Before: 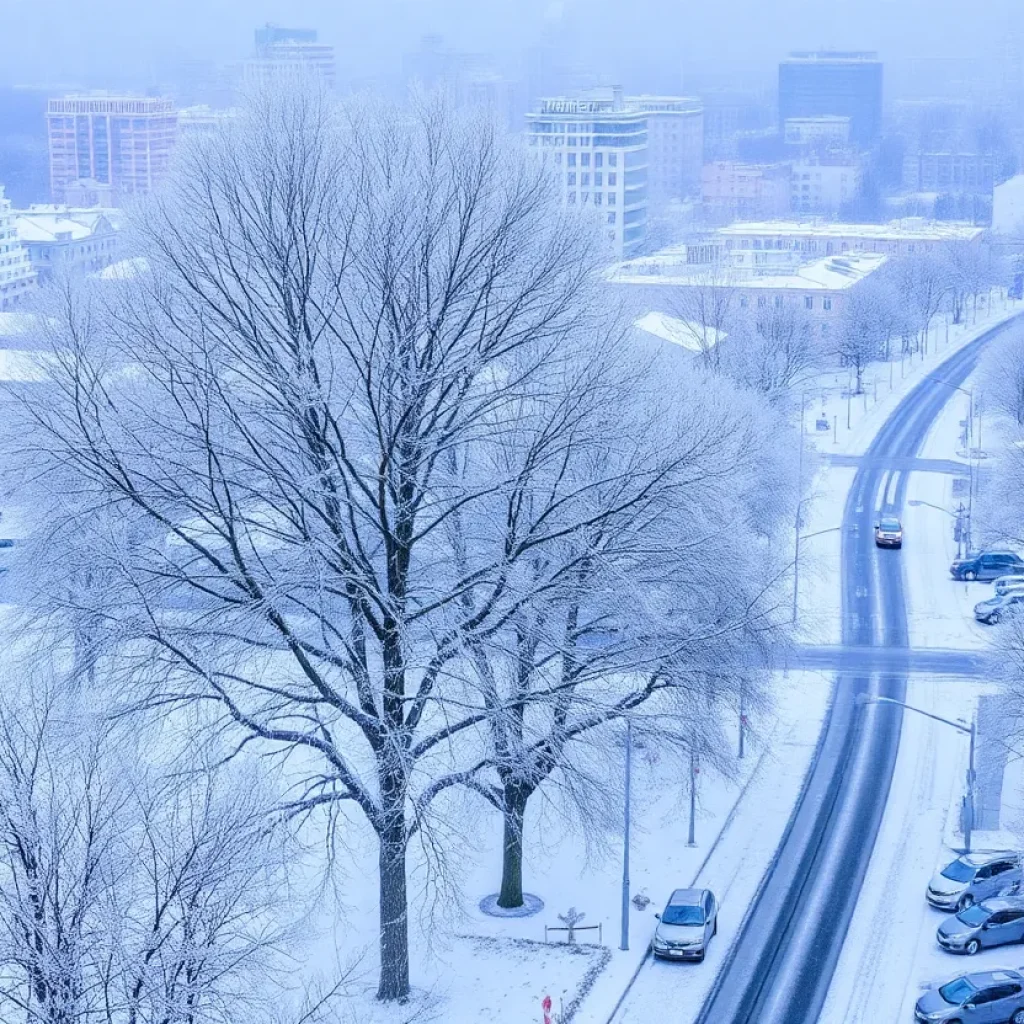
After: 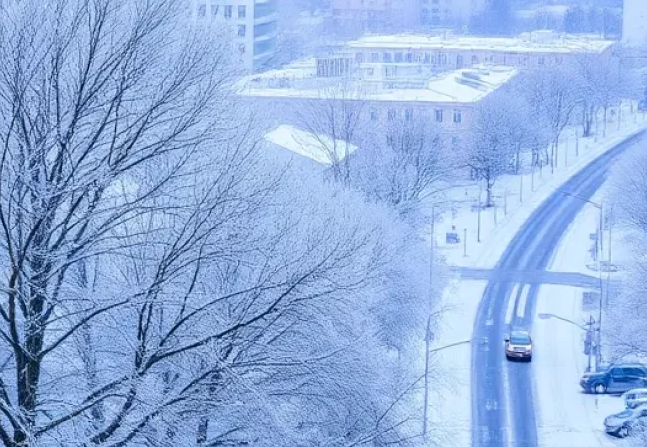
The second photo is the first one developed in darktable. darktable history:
crop: left 36.189%, top 18.3%, right 0.59%, bottom 37.976%
